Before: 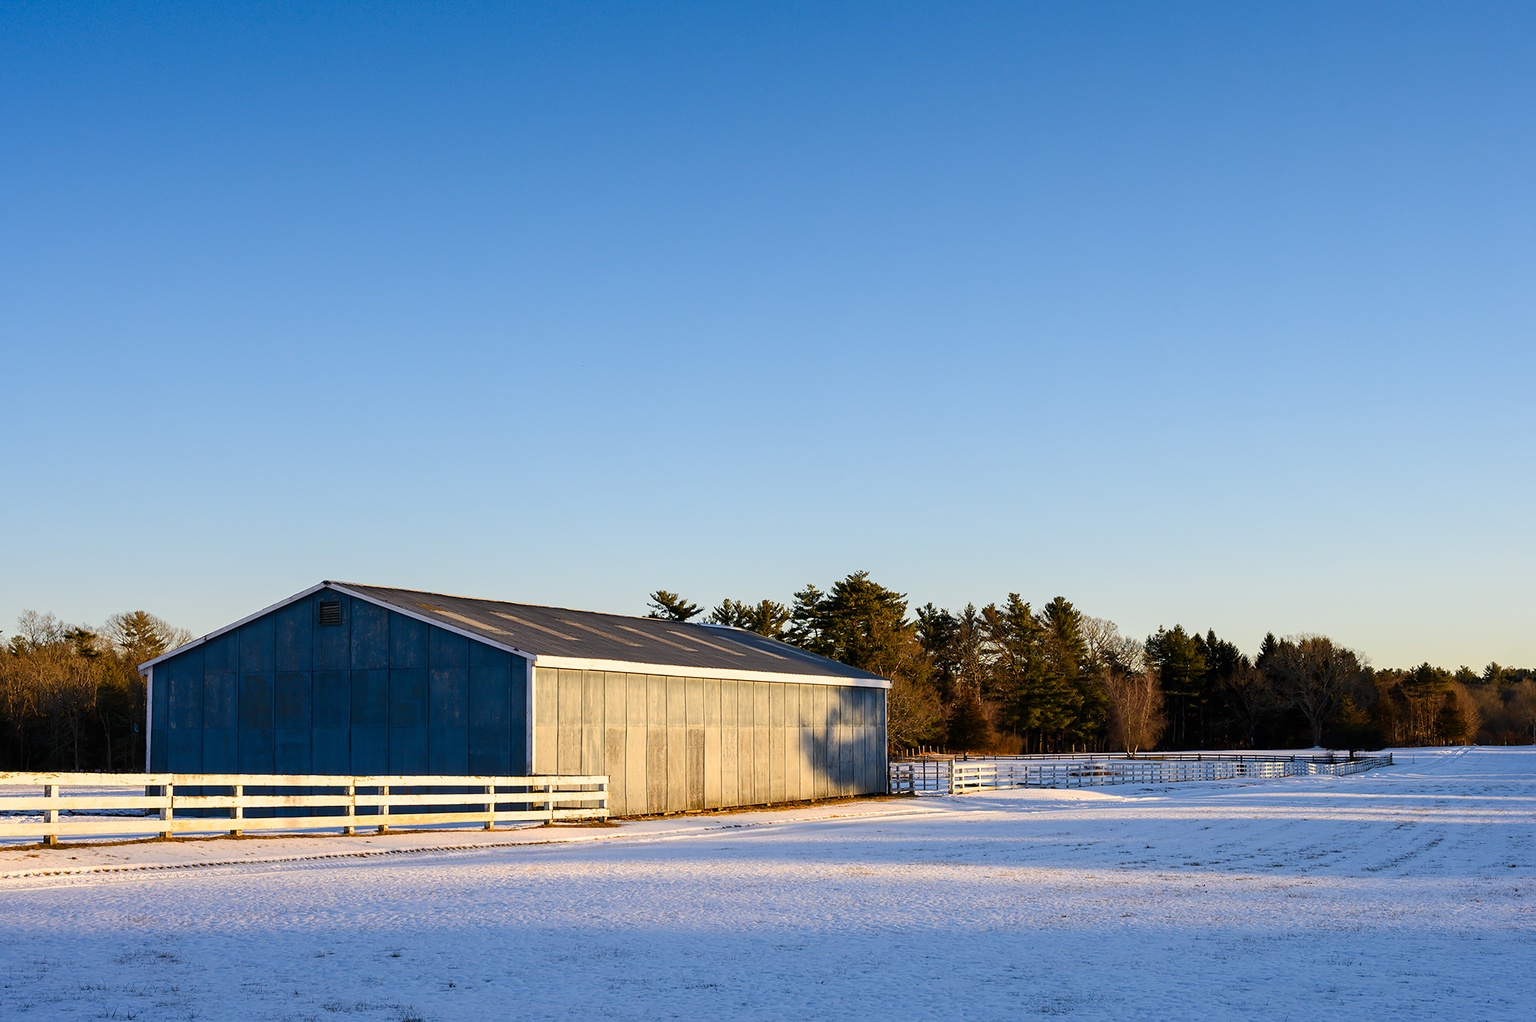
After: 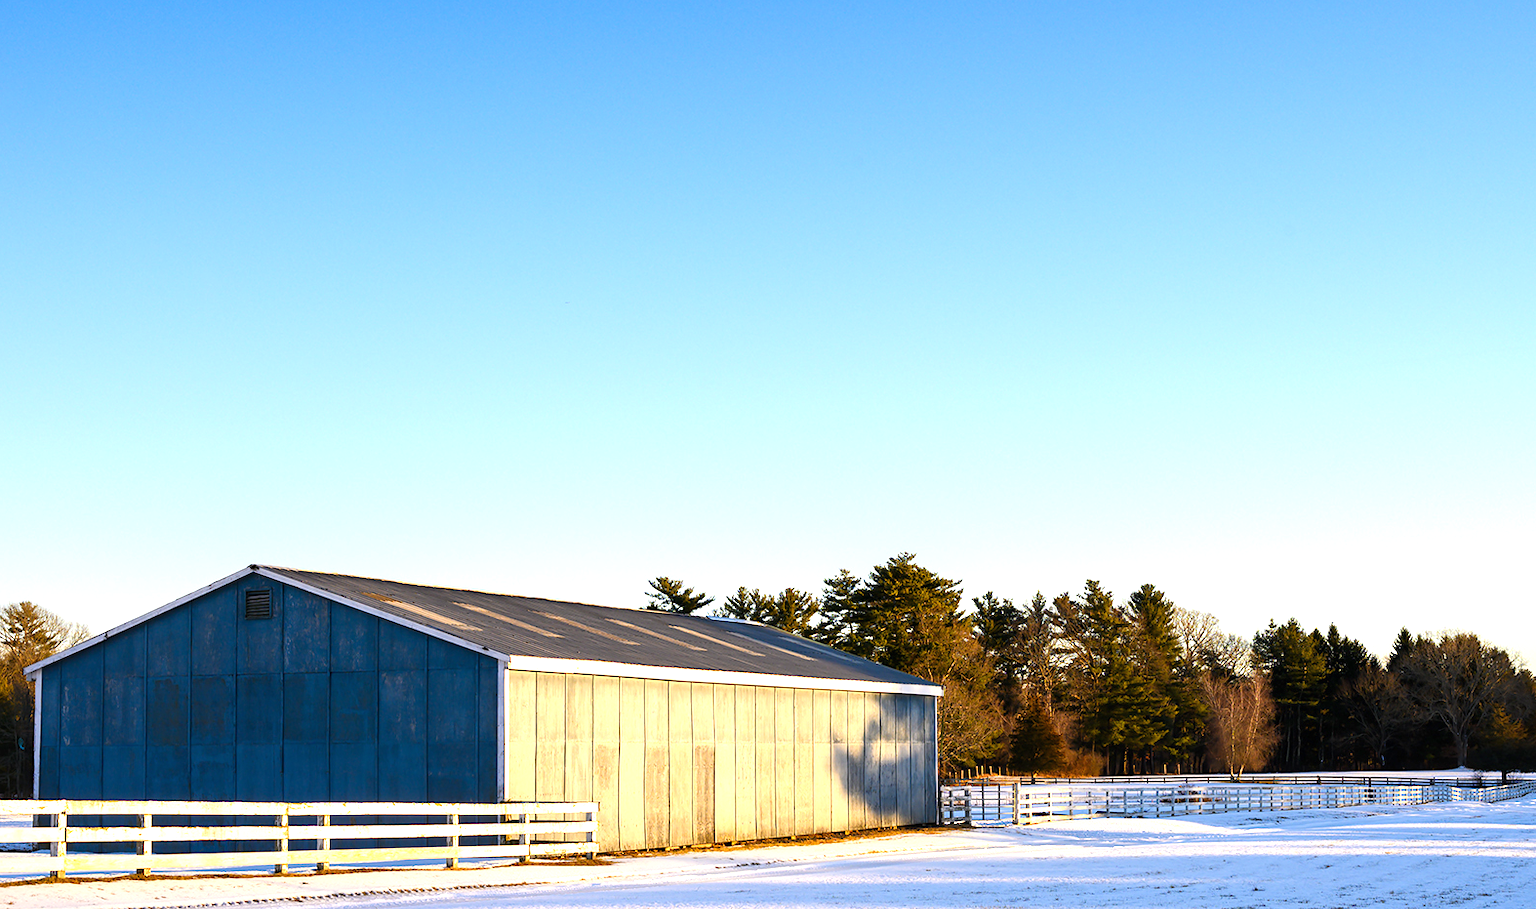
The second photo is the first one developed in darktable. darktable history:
crop: left 7.733%, top 11.552%, right 10.246%, bottom 15.408%
exposure: black level correction 0, exposure 0.893 EV, compensate exposure bias true, compensate highlight preservation false
